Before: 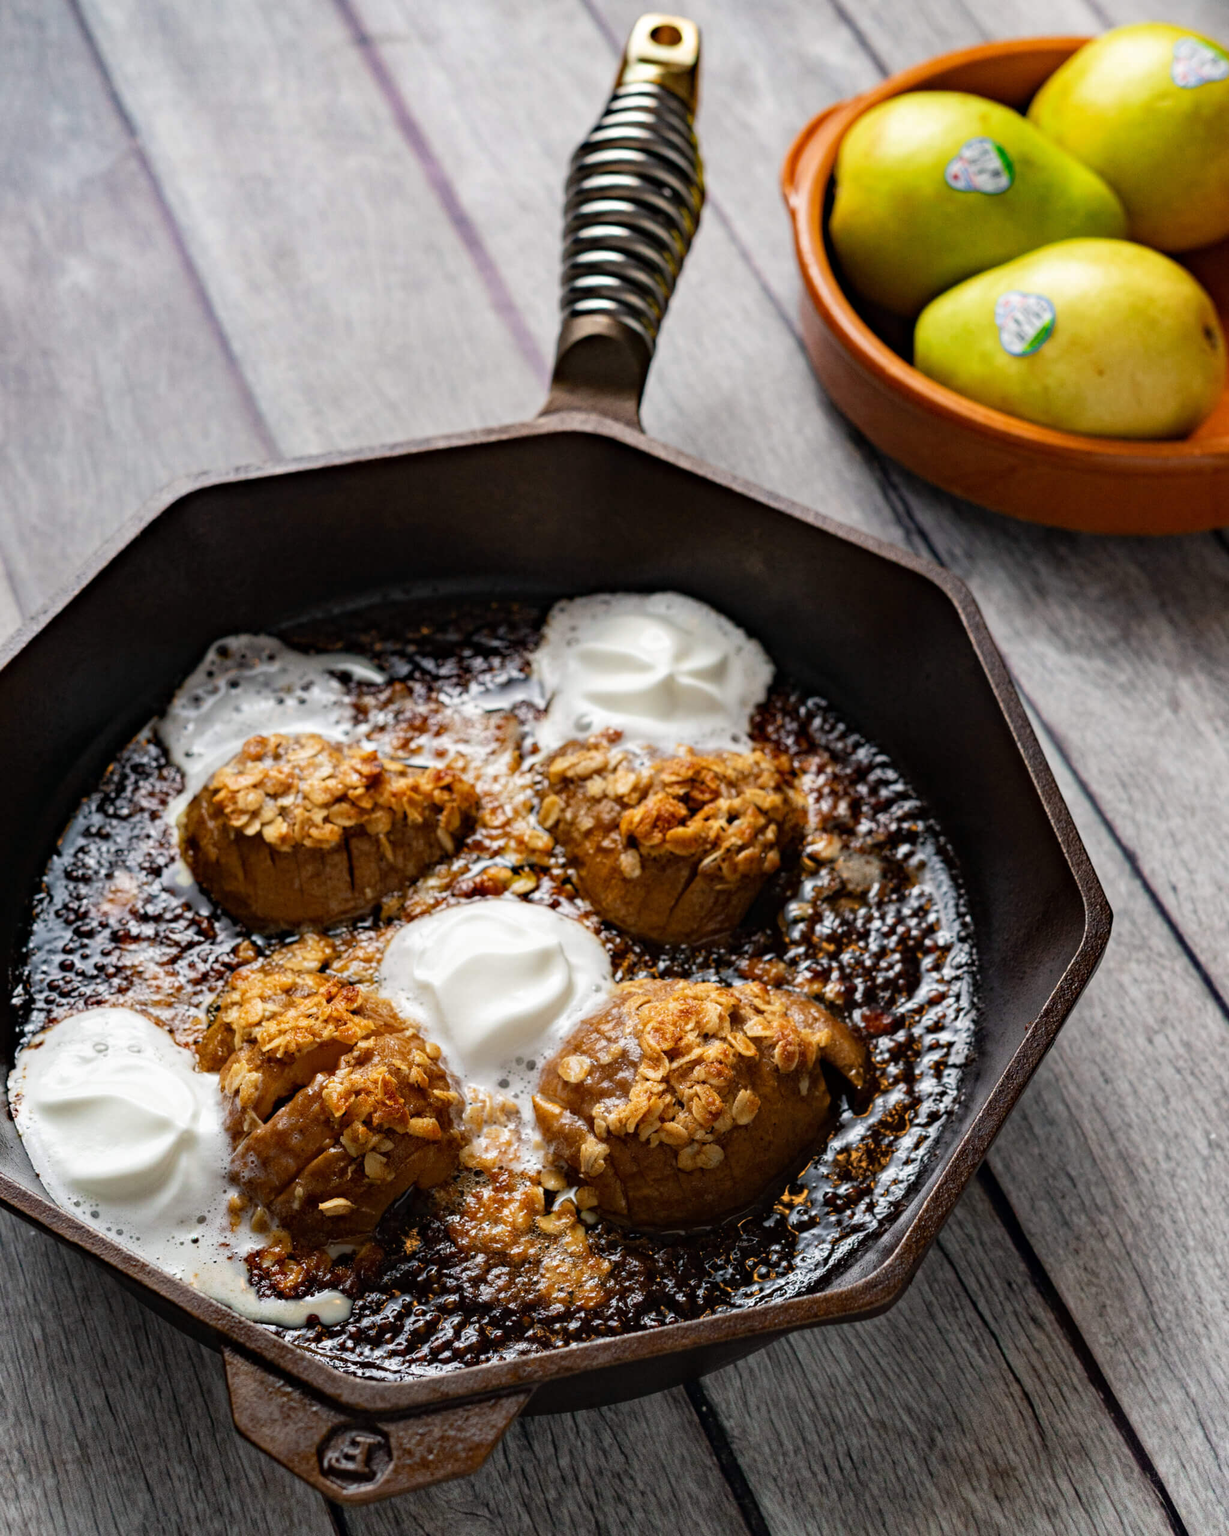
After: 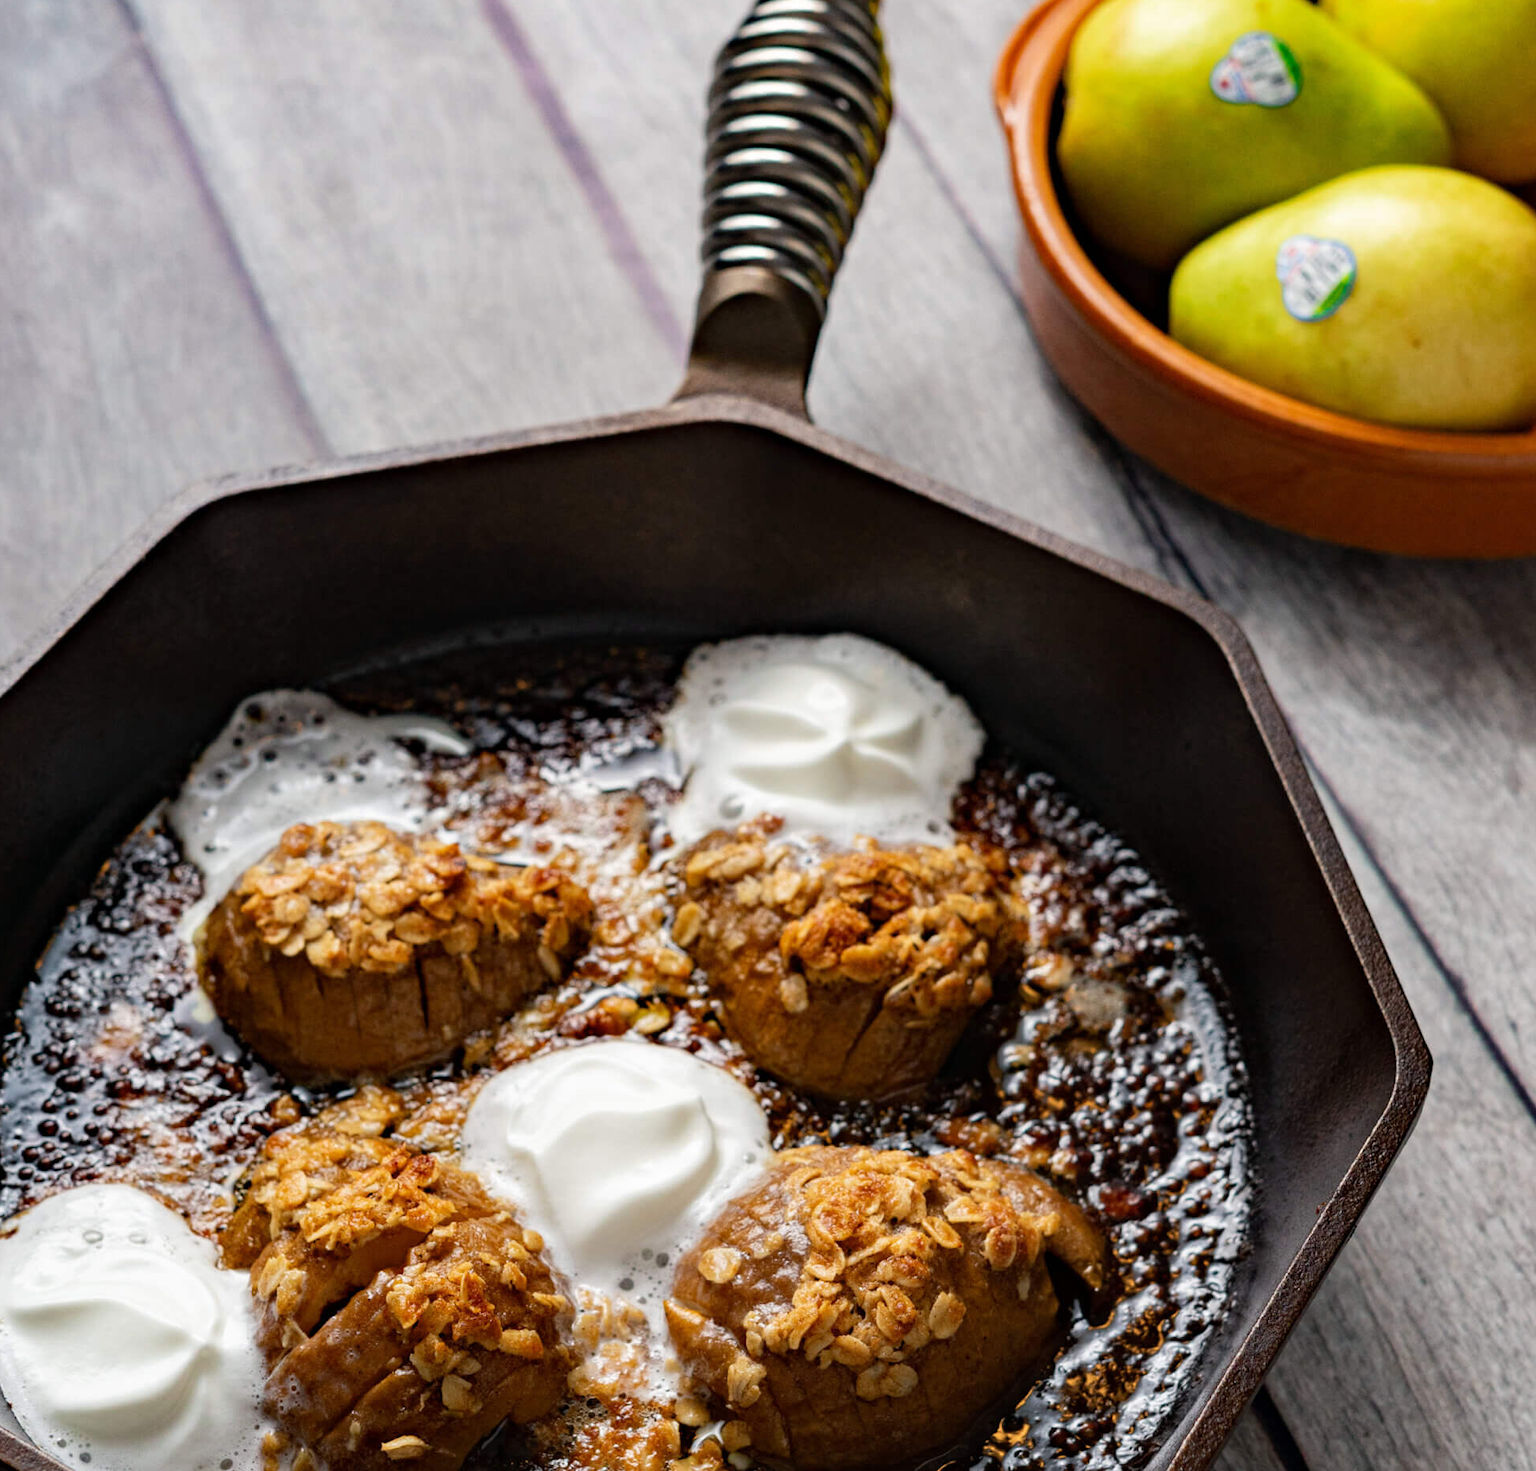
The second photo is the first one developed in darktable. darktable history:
crop: left 2.515%, top 7.387%, right 3.012%, bottom 20.196%
